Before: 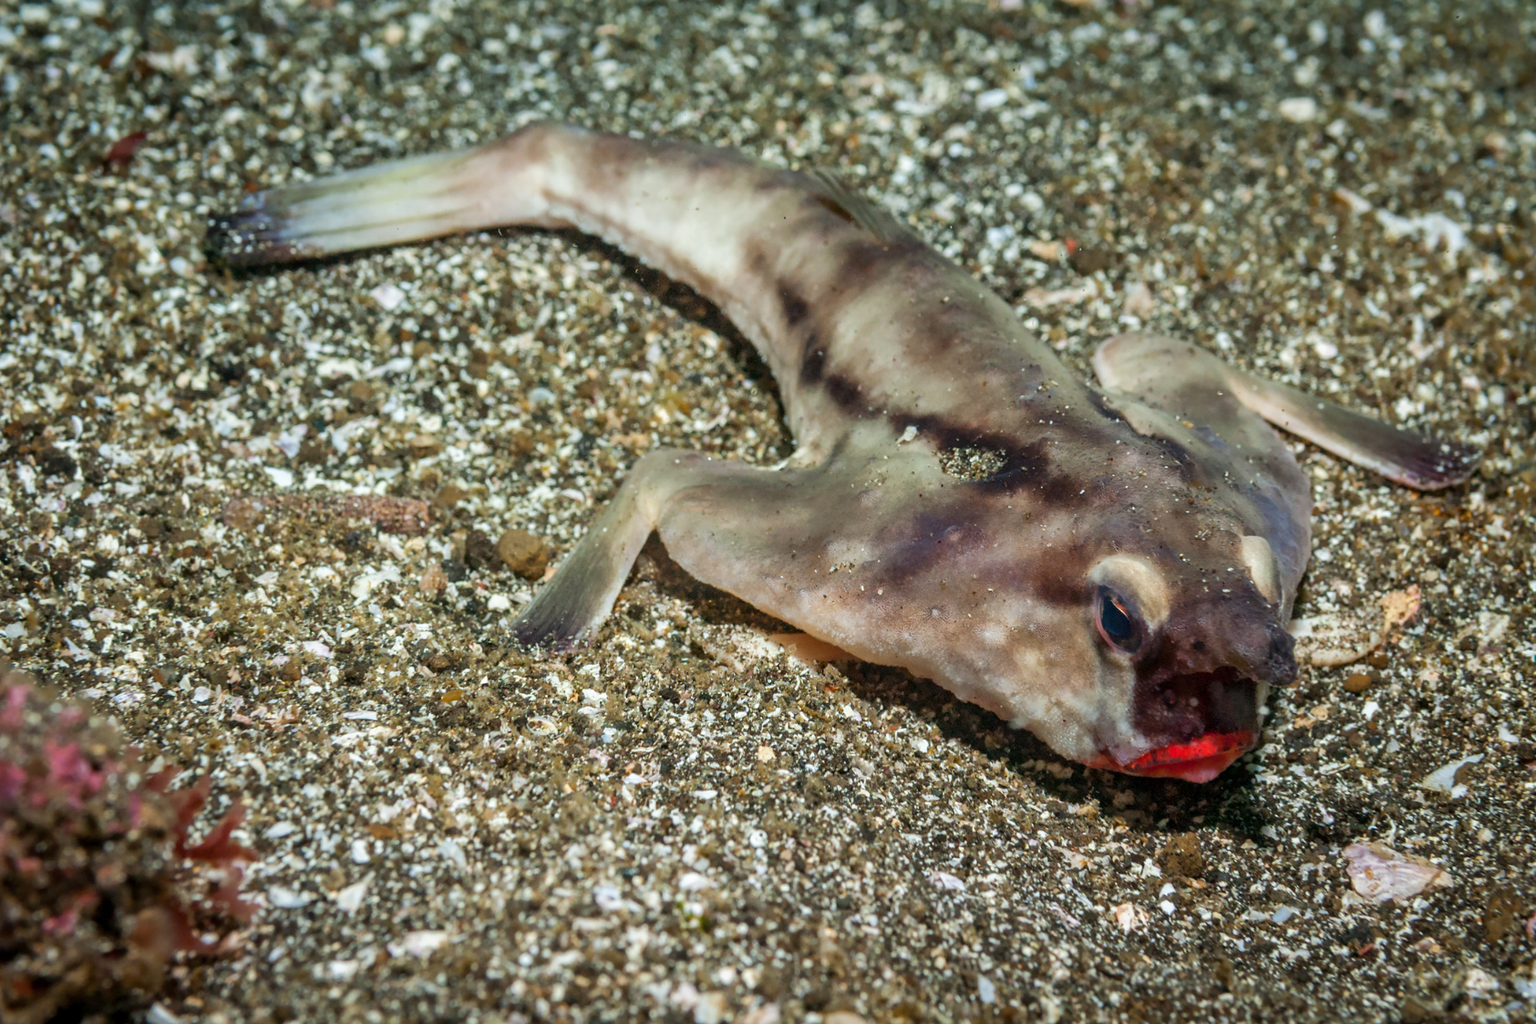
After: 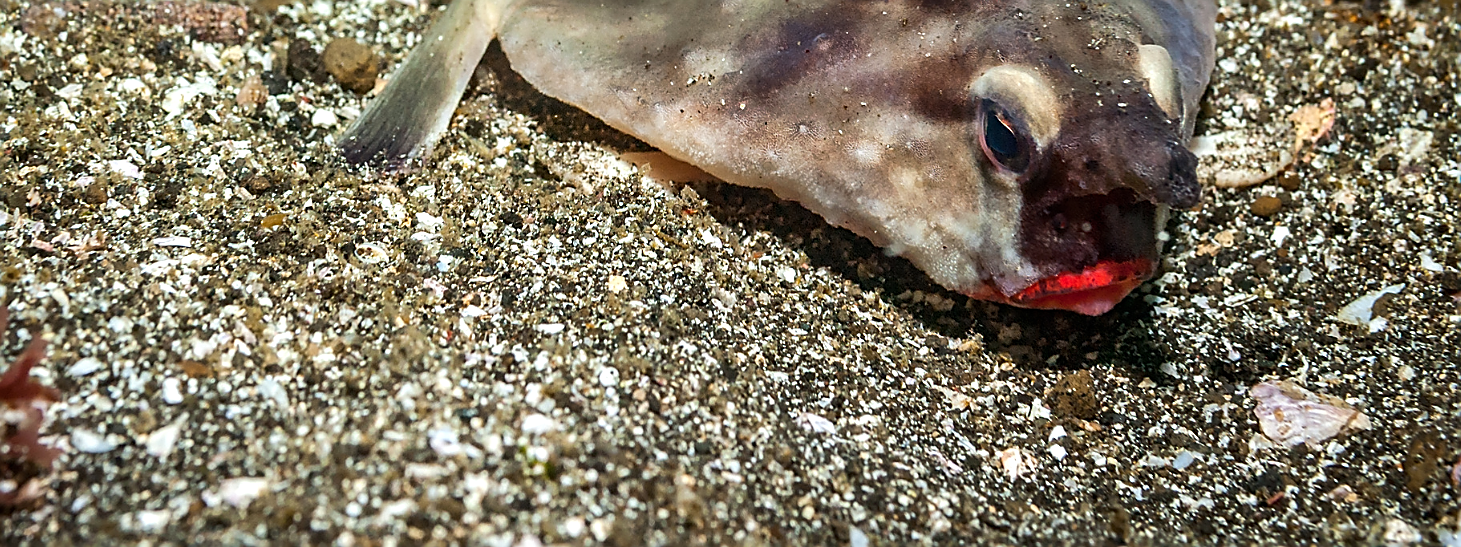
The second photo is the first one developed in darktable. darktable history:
sharpen: radius 1.401, amount 1.268, threshold 0.616
tone equalizer: -8 EV -0.383 EV, -7 EV -0.37 EV, -6 EV -0.366 EV, -5 EV -0.246 EV, -3 EV 0.213 EV, -2 EV 0.326 EV, -1 EV 0.366 EV, +0 EV 0.405 EV, edges refinement/feathering 500, mask exposure compensation -1.57 EV, preserve details no
crop and rotate: left 13.24%, top 48.422%, bottom 2.79%
